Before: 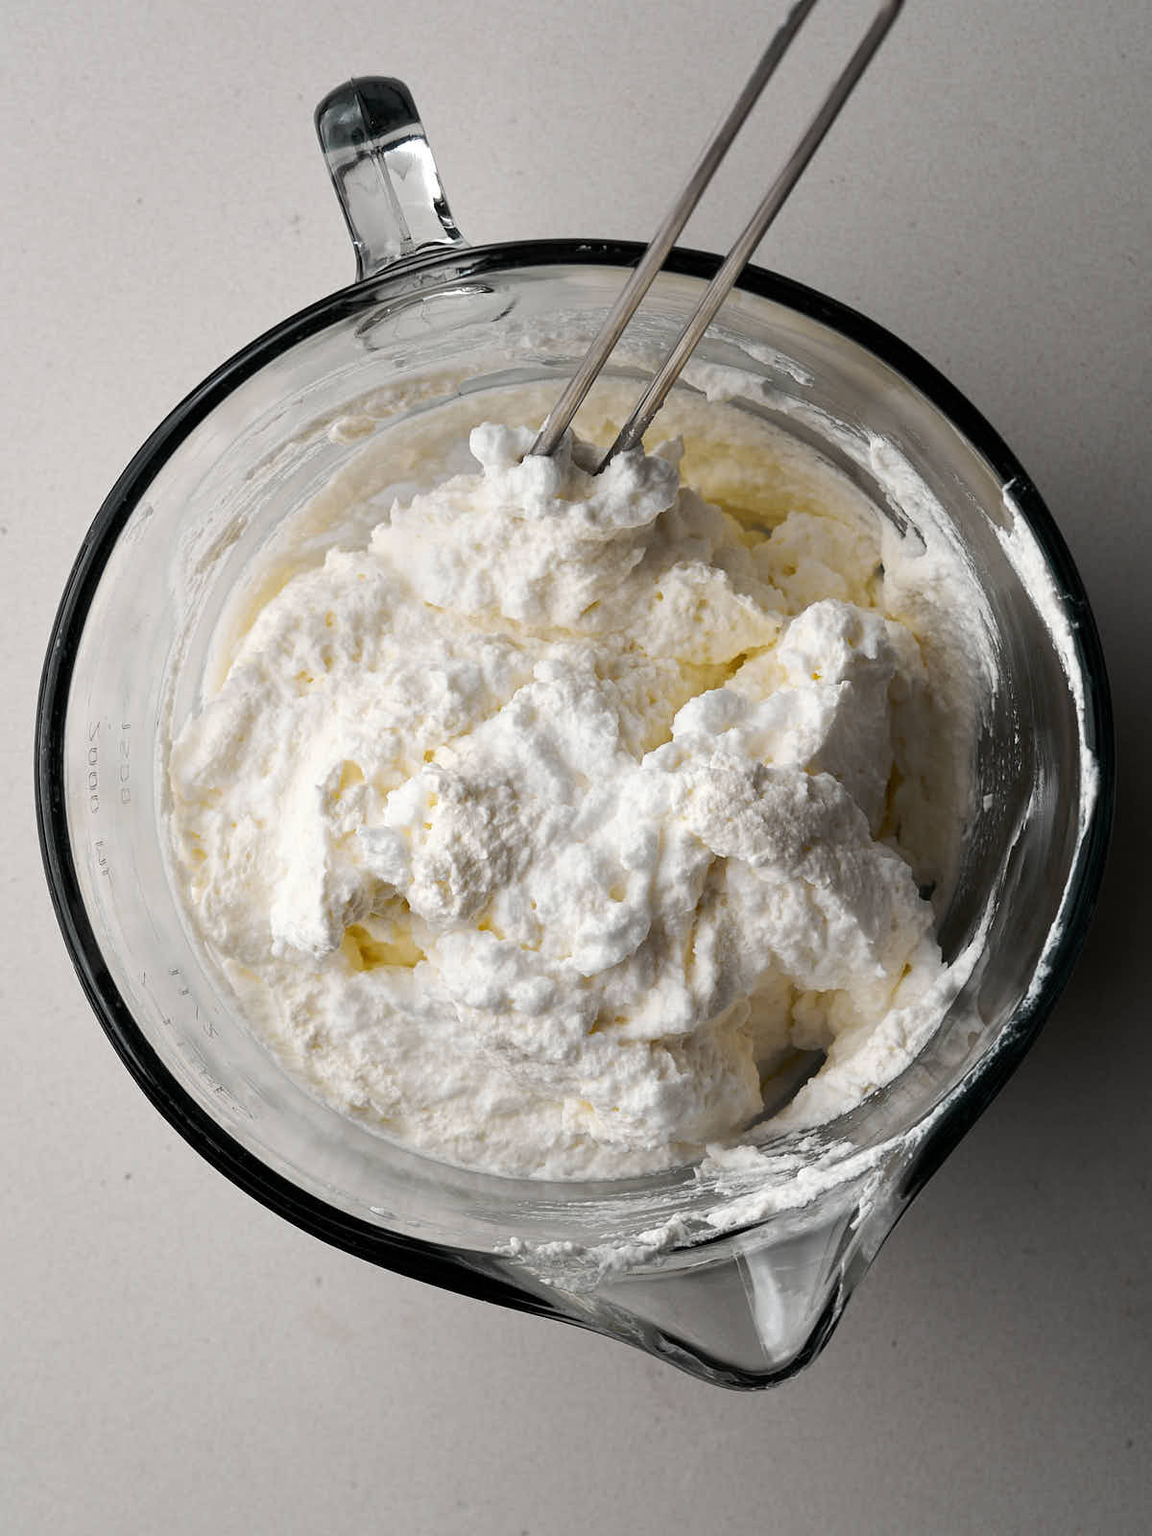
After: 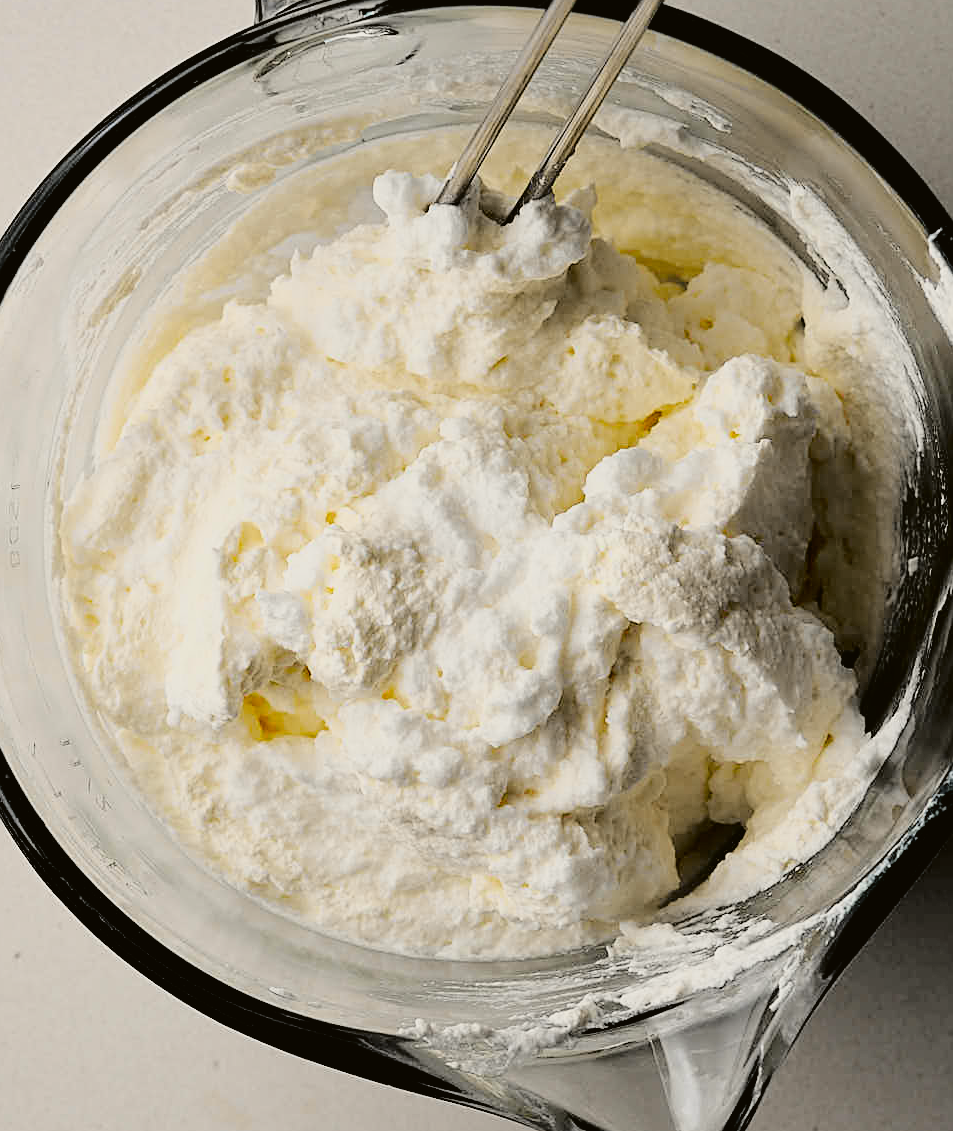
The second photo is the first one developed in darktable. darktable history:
filmic rgb: black relative exposure -7.6 EV, white relative exposure 4.64 EV, threshold 3 EV, target black luminance 0%, hardness 3.55, latitude 50.51%, contrast 1.033, highlights saturation mix 10%, shadows ↔ highlights balance -0.198%, color science v4 (2020), enable highlight reconstruction true
crop: left 9.712%, top 16.928%, right 10.845%, bottom 12.332%
tone curve: curves: ch0 [(0, 0.021) (0.049, 0.044) (0.152, 0.14) (0.328, 0.377) (0.473, 0.543) (0.641, 0.705) (0.85, 0.894) (1, 0.969)]; ch1 [(0, 0) (0.302, 0.331) (0.427, 0.433) (0.472, 0.47) (0.502, 0.503) (0.527, 0.521) (0.564, 0.58) (0.614, 0.626) (0.677, 0.701) (0.859, 0.885) (1, 1)]; ch2 [(0, 0) (0.33, 0.301) (0.447, 0.44) (0.487, 0.496) (0.502, 0.516) (0.535, 0.563) (0.565, 0.593) (0.618, 0.628) (1, 1)], color space Lab, independent channels, preserve colors none
sharpen: on, module defaults
